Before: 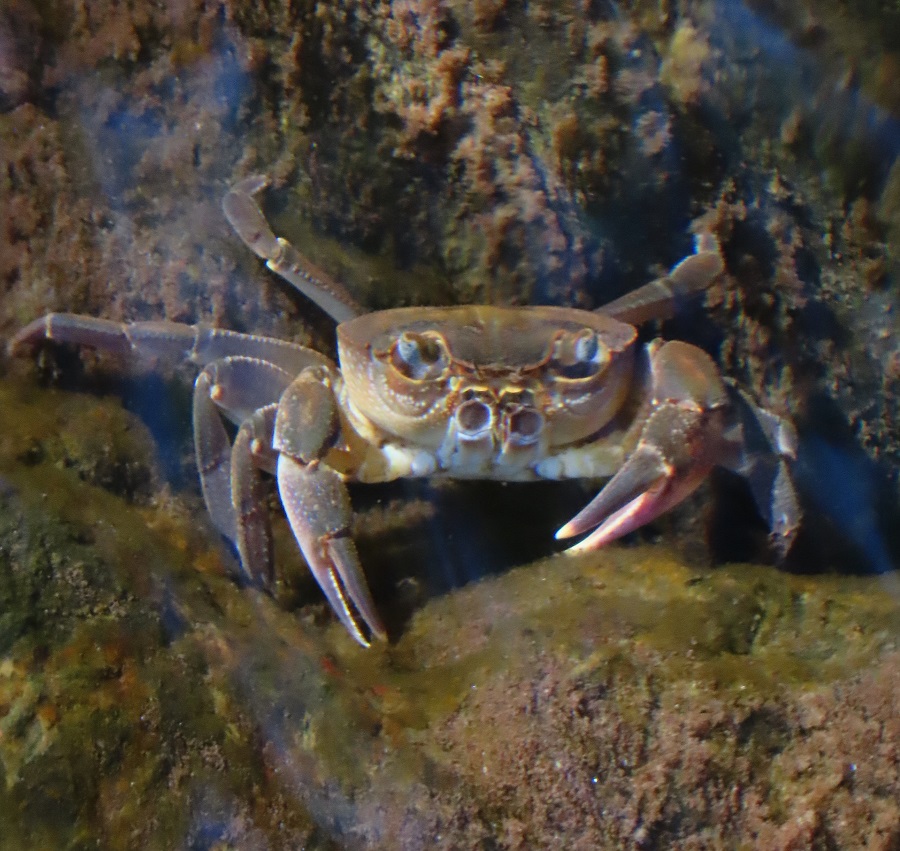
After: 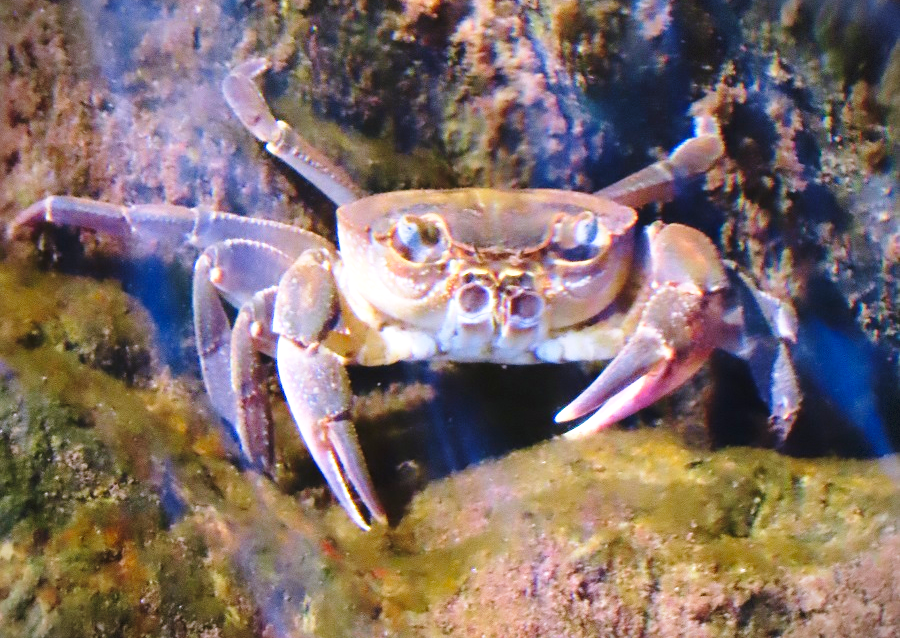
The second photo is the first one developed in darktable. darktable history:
crop: top 13.819%, bottom 11.169%
base curve: curves: ch0 [(0, 0) (0.028, 0.03) (0.121, 0.232) (0.46, 0.748) (0.859, 0.968) (1, 1)], preserve colors none
exposure: black level correction 0, exposure 0.7 EV, compensate exposure bias true, compensate highlight preservation false
vignetting: fall-off start 100%, brightness -0.406, saturation -0.3, width/height ratio 1.324, dithering 8-bit output, unbound false
velvia: on, module defaults
white balance: red 1.042, blue 1.17
